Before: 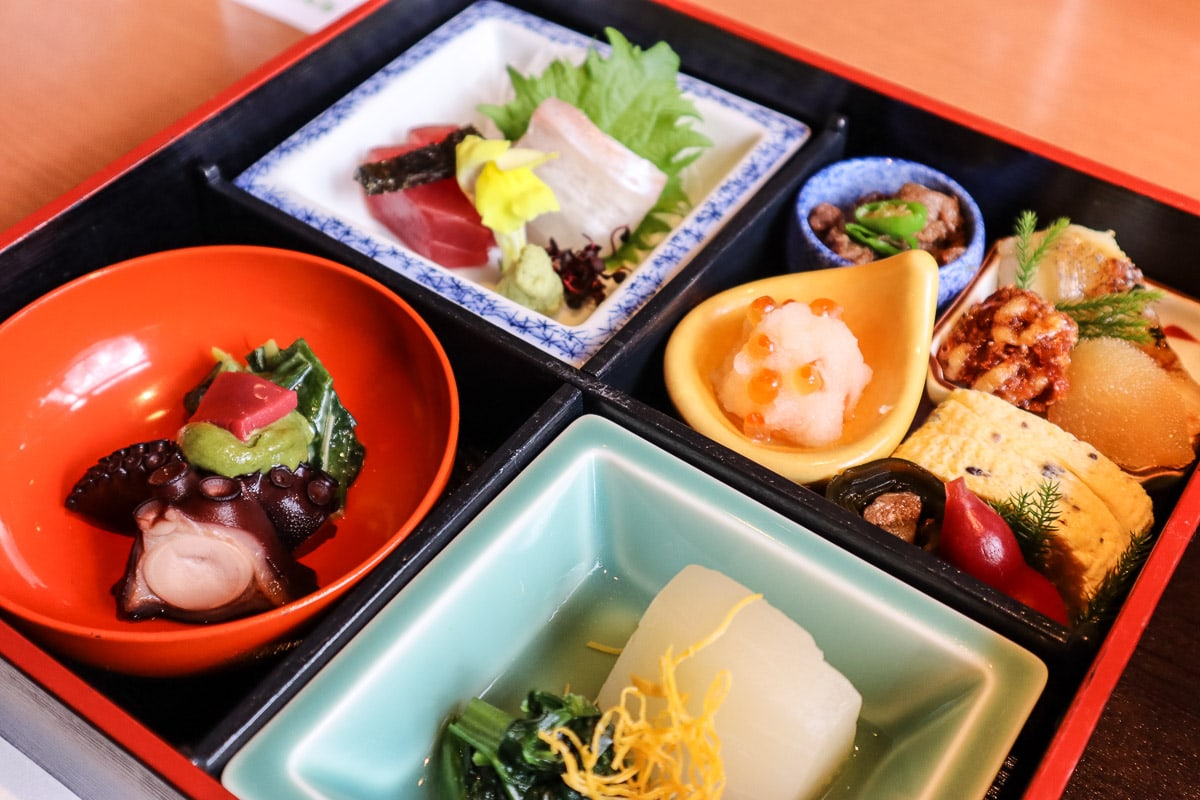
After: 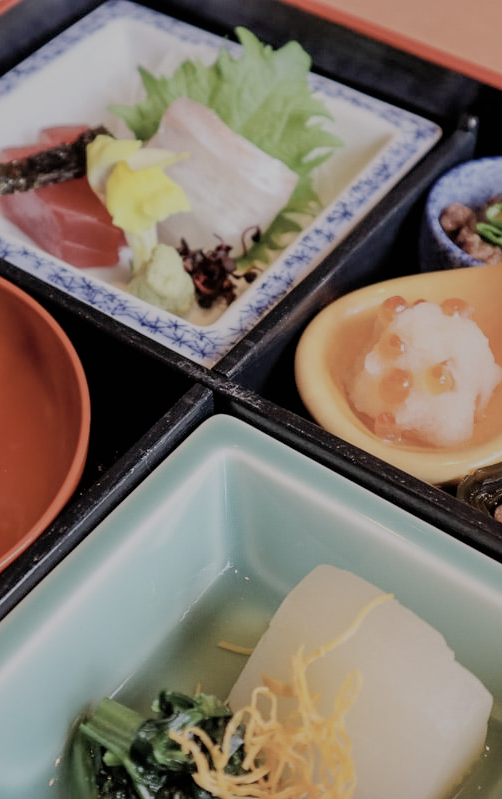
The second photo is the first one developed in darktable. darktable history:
crop: left 30.785%, right 27.35%
shadows and highlights: on, module defaults
filmic rgb: black relative exposure -6.63 EV, white relative exposure 4.72 EV, hardness 3.14, contrast 0.804
contrast brightness saturation: contrast 0.1, saturation -0.366
